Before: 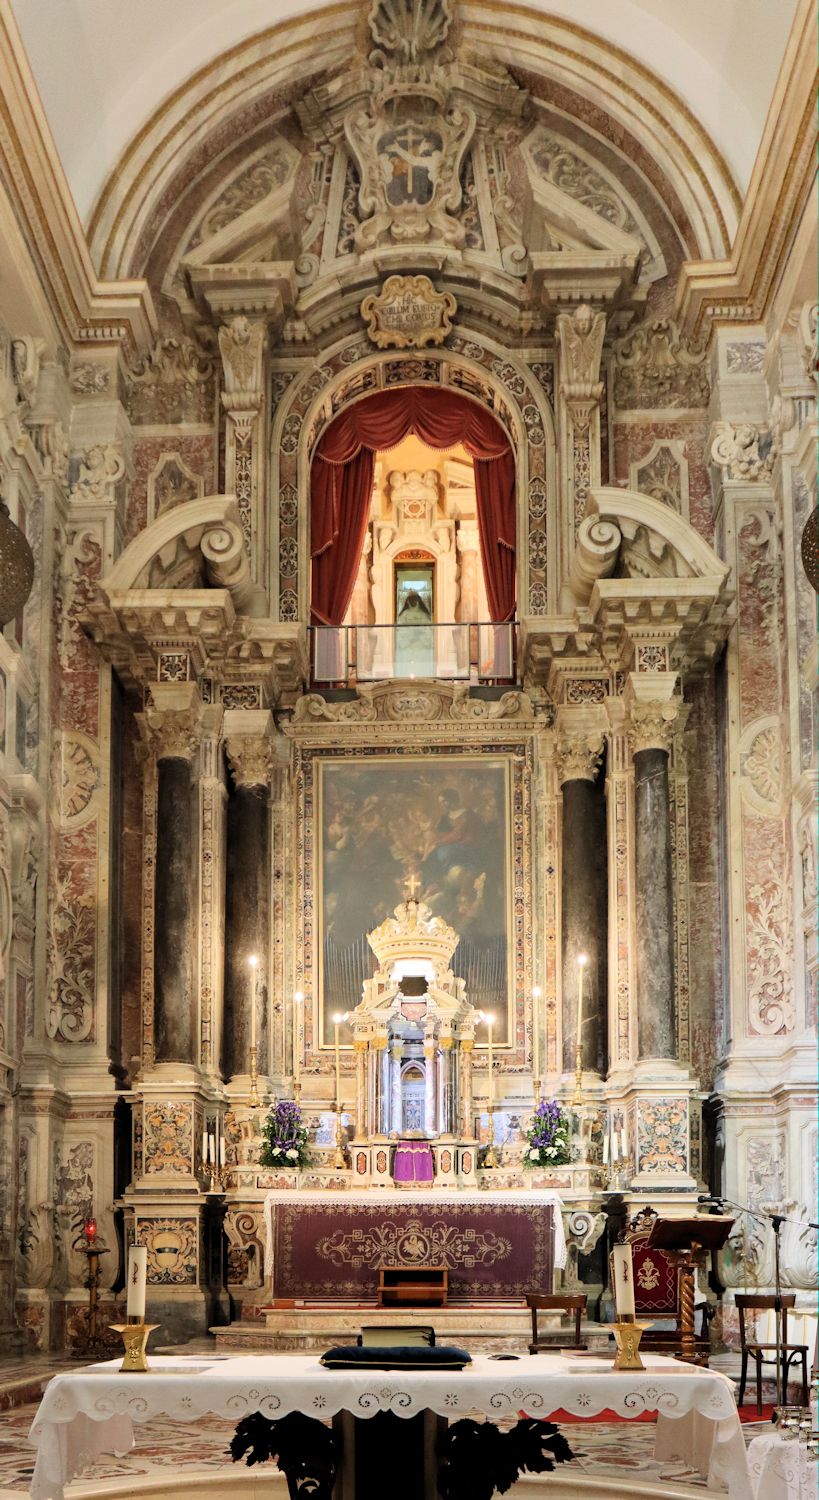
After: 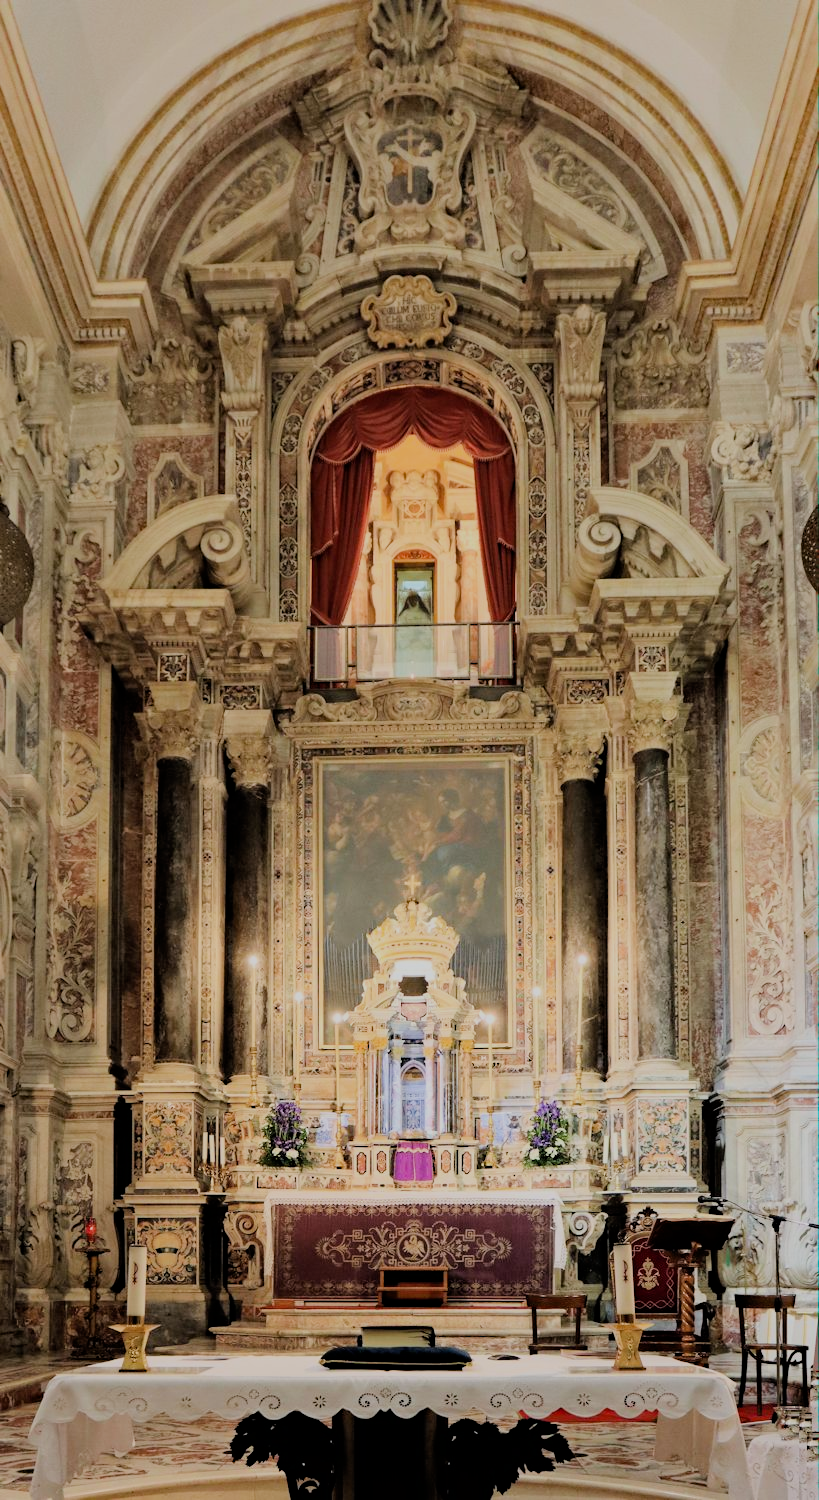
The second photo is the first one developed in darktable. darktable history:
filmic rgb: black relative exposure -6.98 EV, white relative exposure 5.63 EV, hardness 2.86
haze removal: compatibility mode true, adaptive false
